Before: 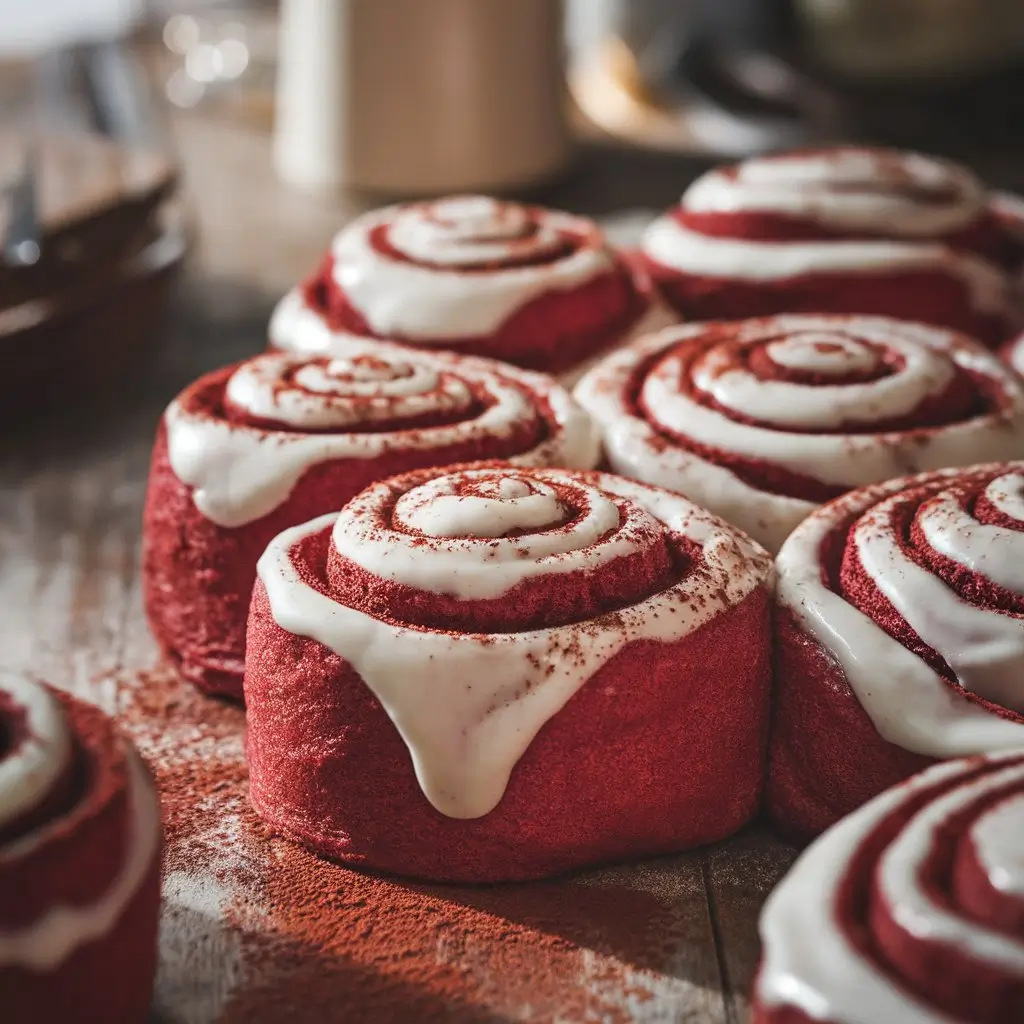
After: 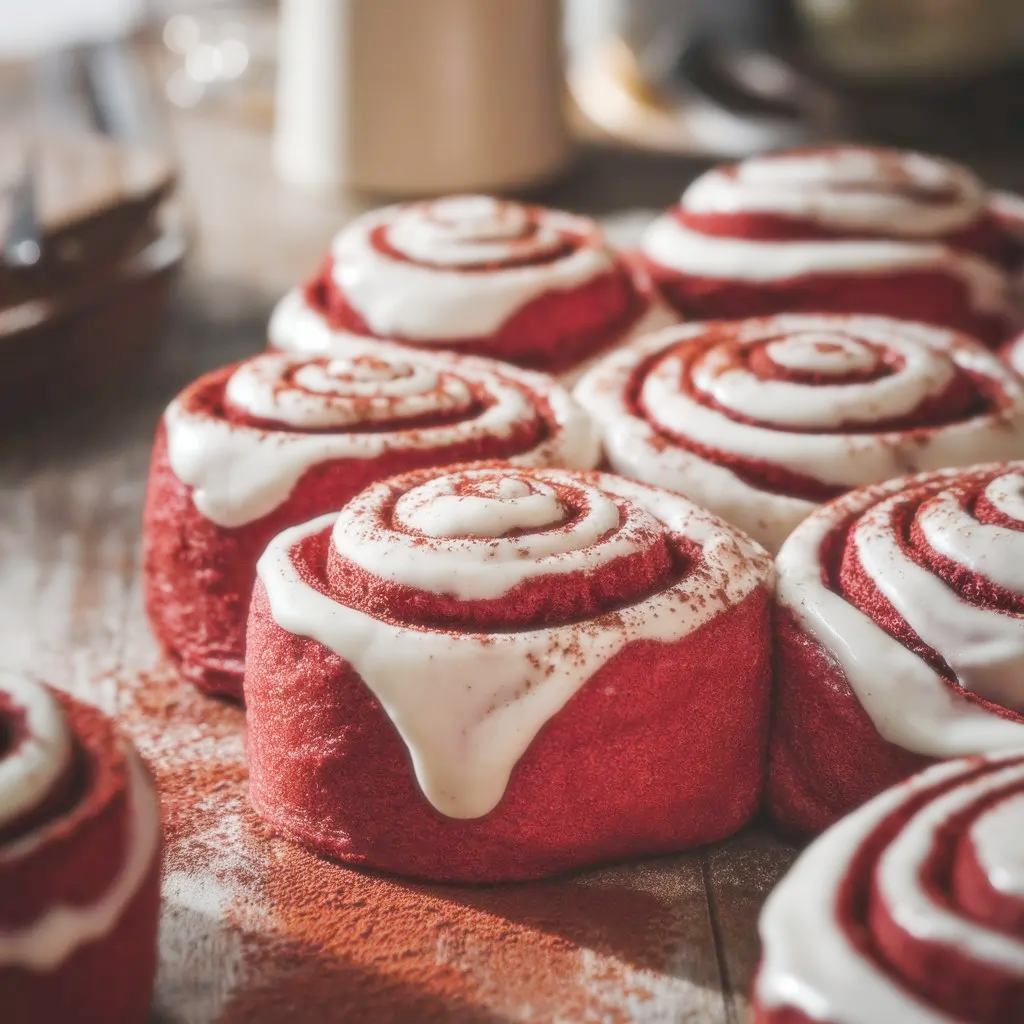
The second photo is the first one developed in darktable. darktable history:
soften: size 19.52%, mix 20.32%
base curve: curves: ch0 [(0, 0) (0.158, 0.273) (0.879, 0.895) (1, 1)], preserve colors none
